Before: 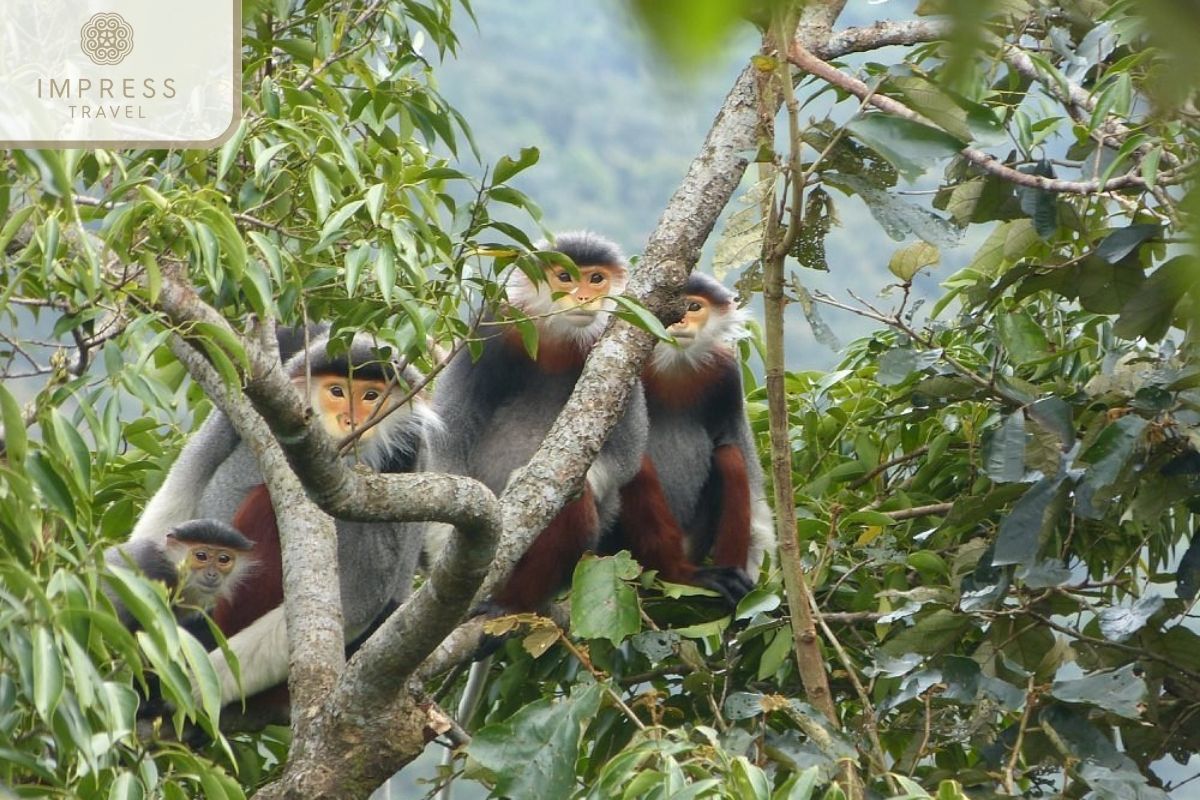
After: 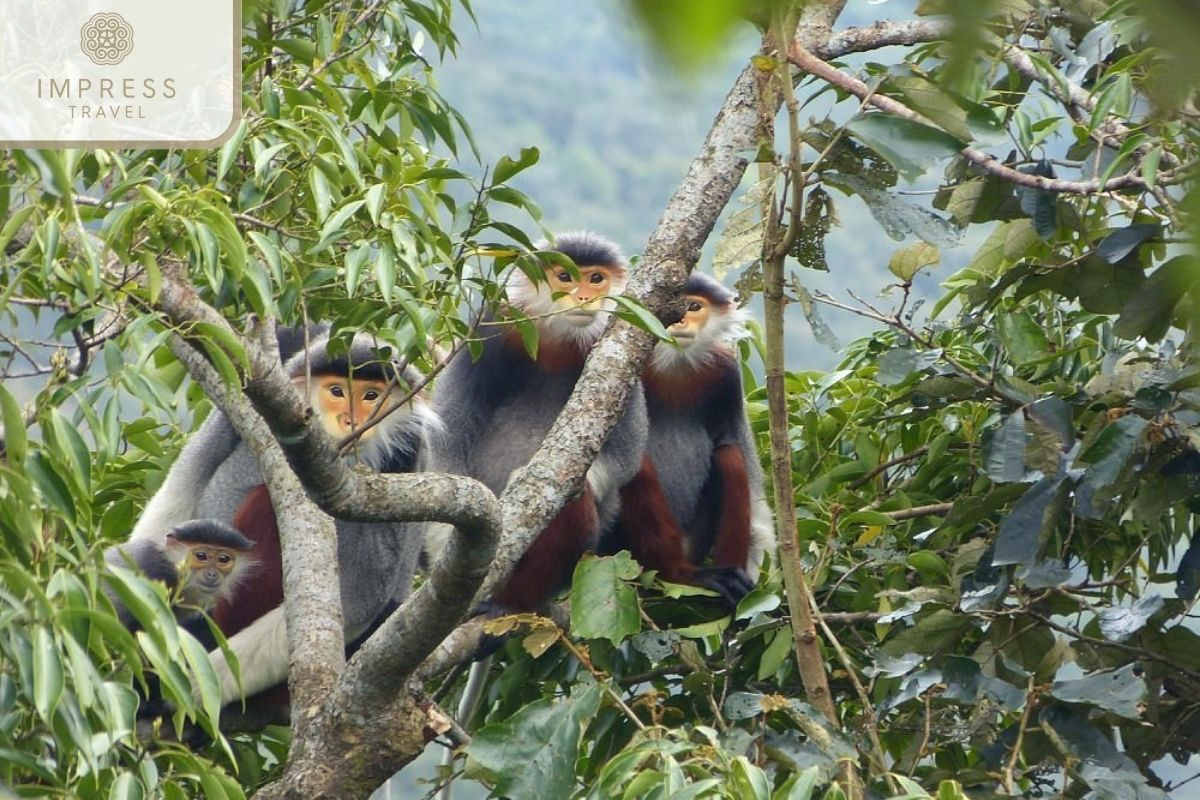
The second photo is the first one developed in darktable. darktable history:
color balance rgb: shadows lift › luminance -21.767%, shadows lift › chroma 6.605%, shadows lift › hue 271.39°, perceptual saturation grading › global saturation 0.385%, global vibrance 9.677%
color correction: highlights a* 0.005, highlights b* -0.684
